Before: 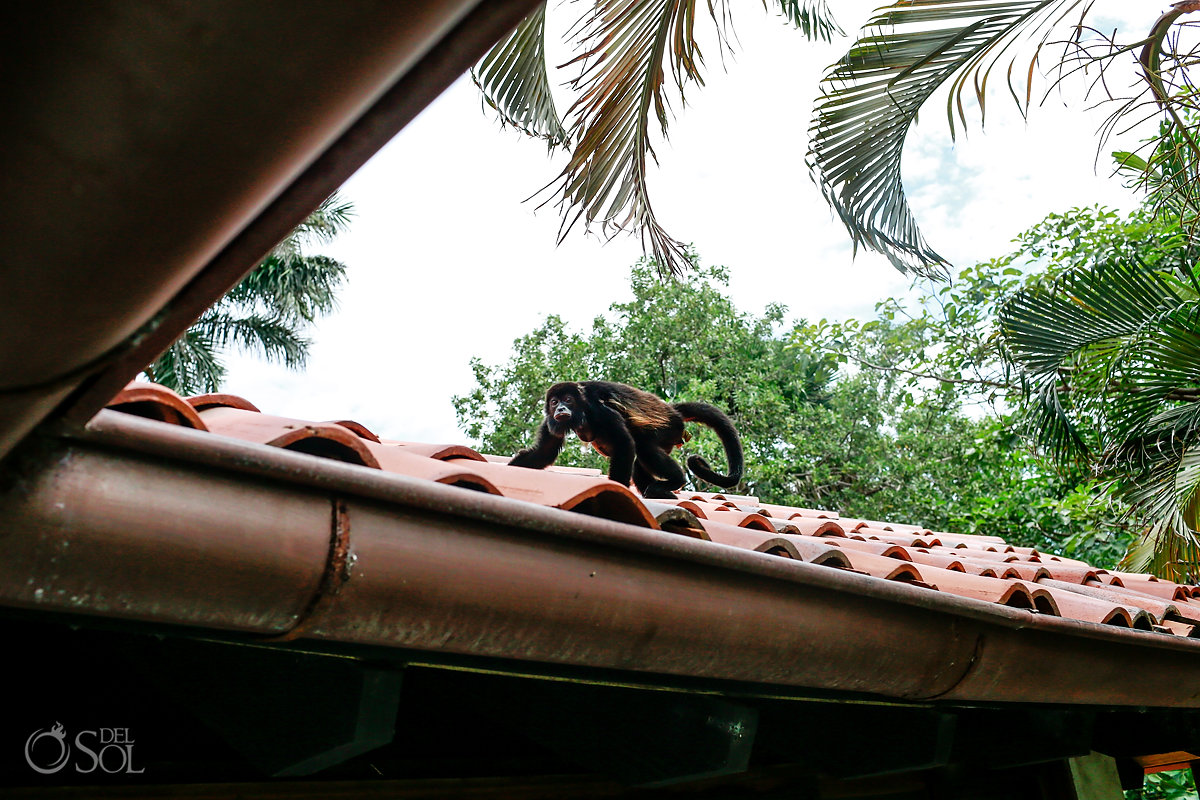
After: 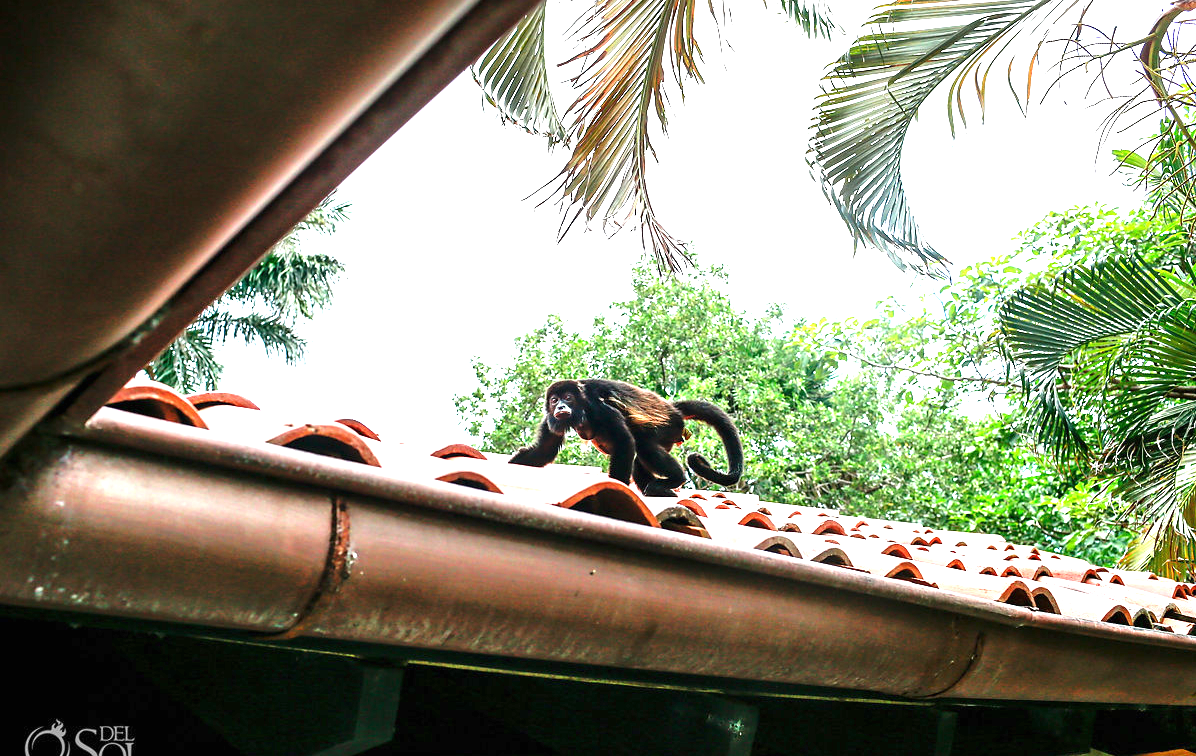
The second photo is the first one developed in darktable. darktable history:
crop: top 0.367%, right 0.266%, bottom 5.053%
exposure: black level correction 0, exposure 1.489 EV, compensate exposure bias true, compensate highlight preservation false
